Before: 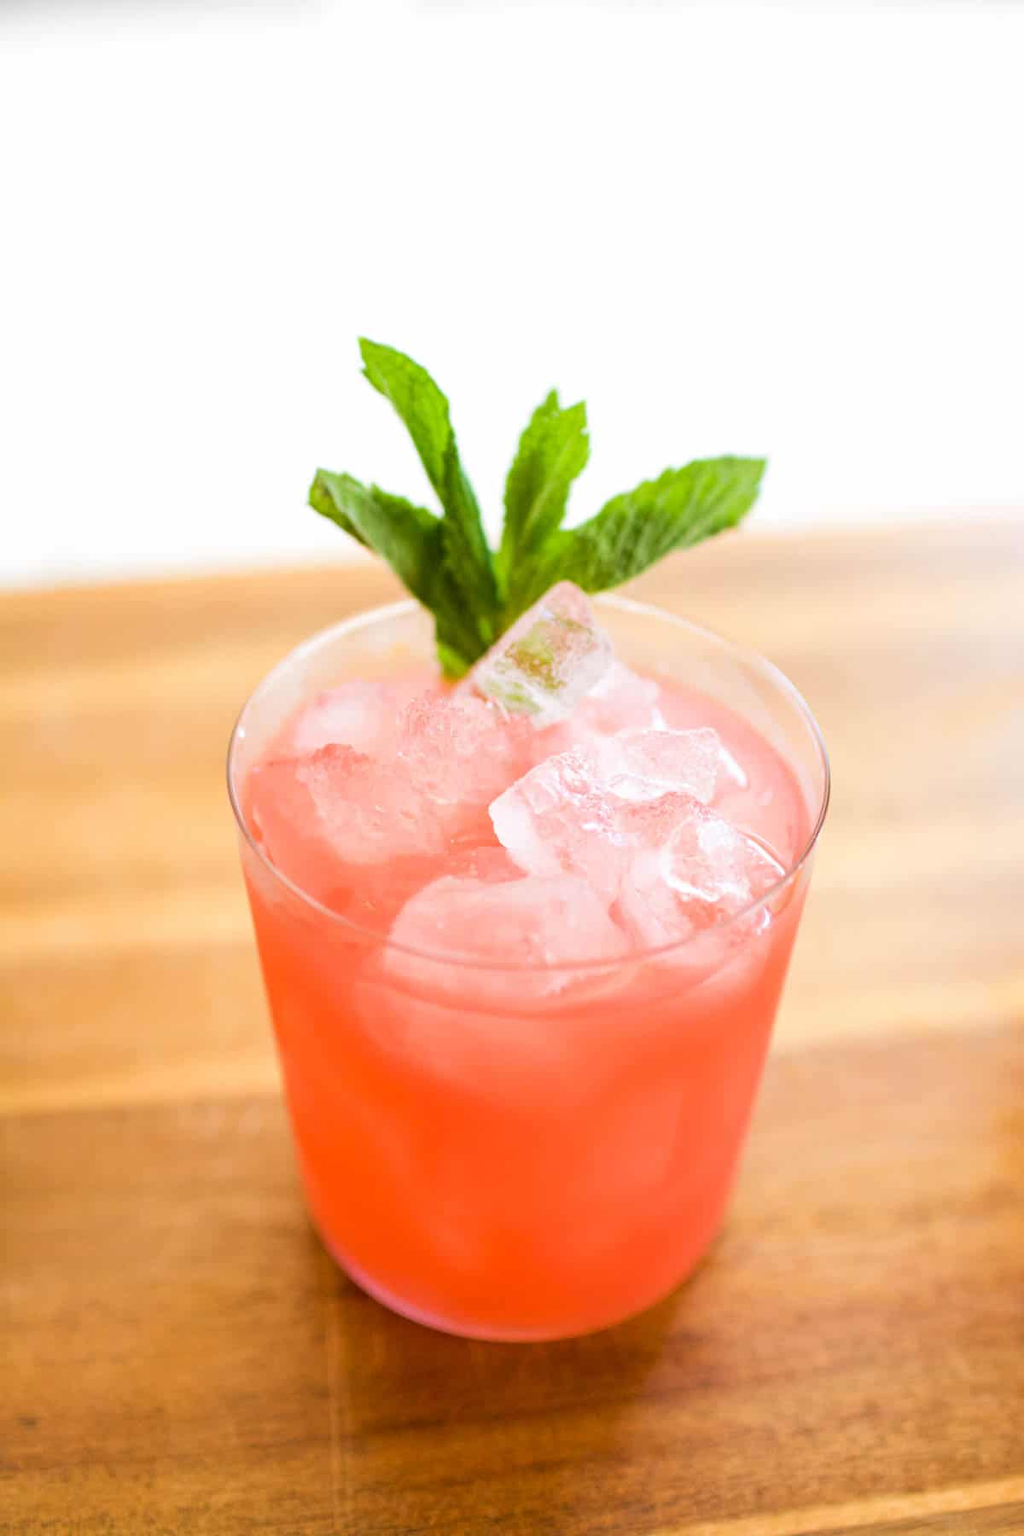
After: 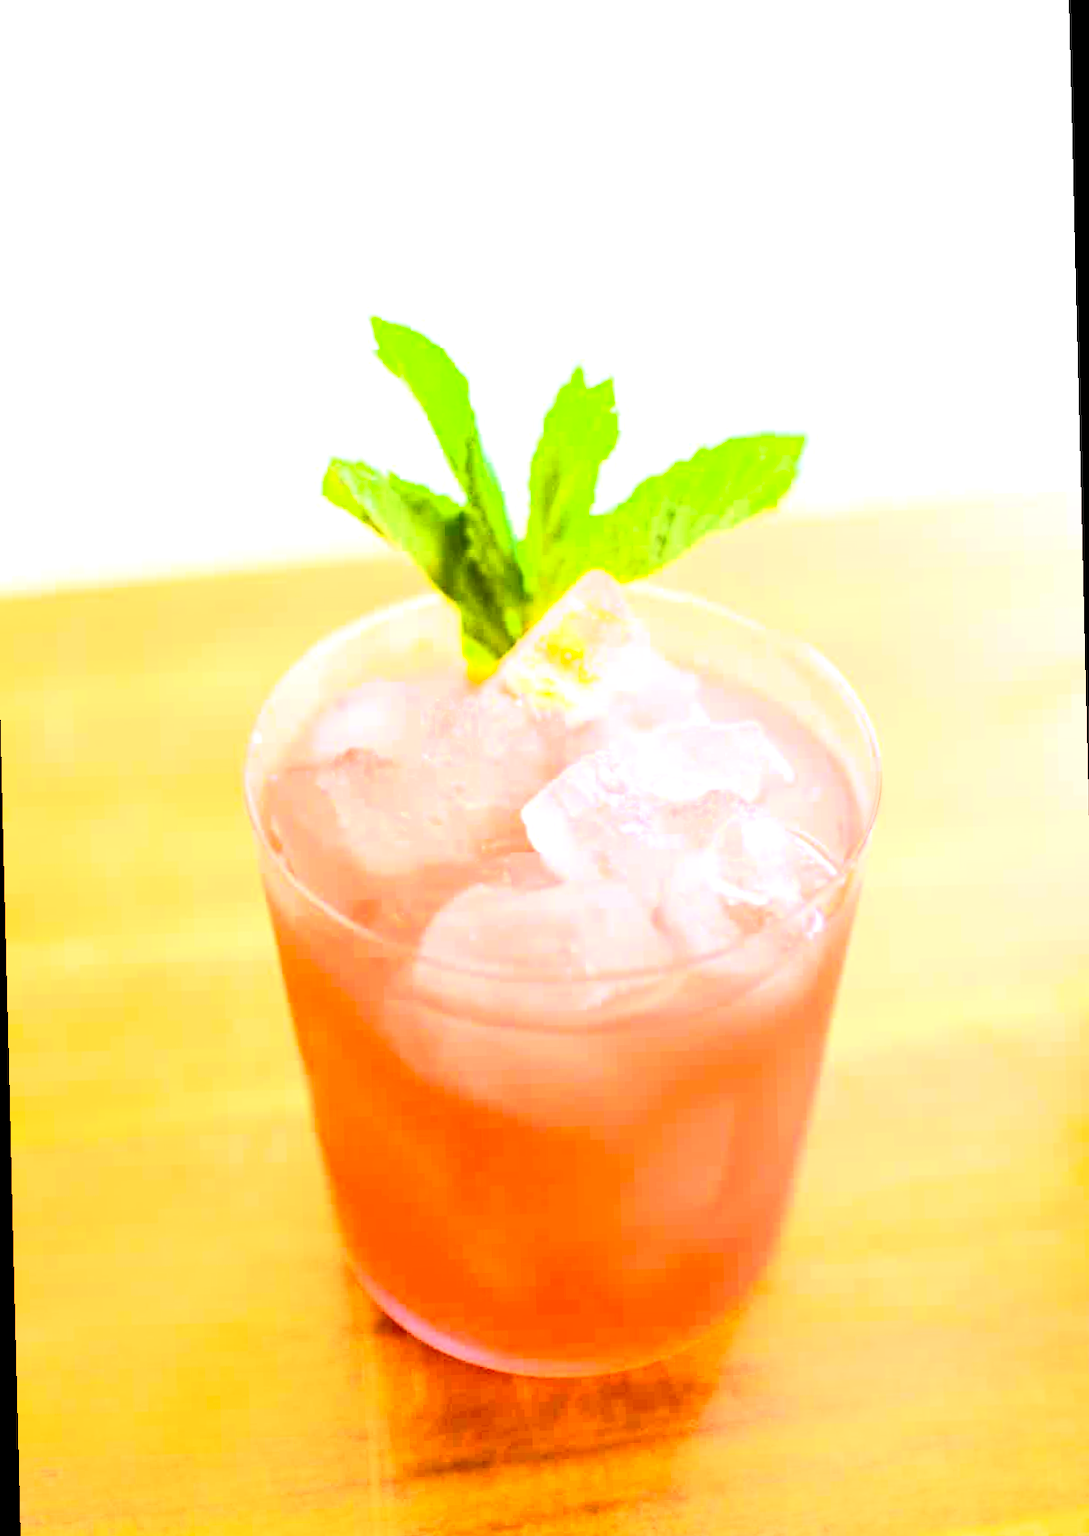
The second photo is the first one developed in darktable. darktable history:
rotate and perspective: rotation -1.42°, crop left 0.016, crop right 0.984, crop top 0.035, crop bottom 0.965
color correction: saturation 2.15
exposure: exposure 0.943 EV, compensate highlight preservation false
contrast brightness saturation: contrast 0.57, brightness 0.57, saturation -0.34
